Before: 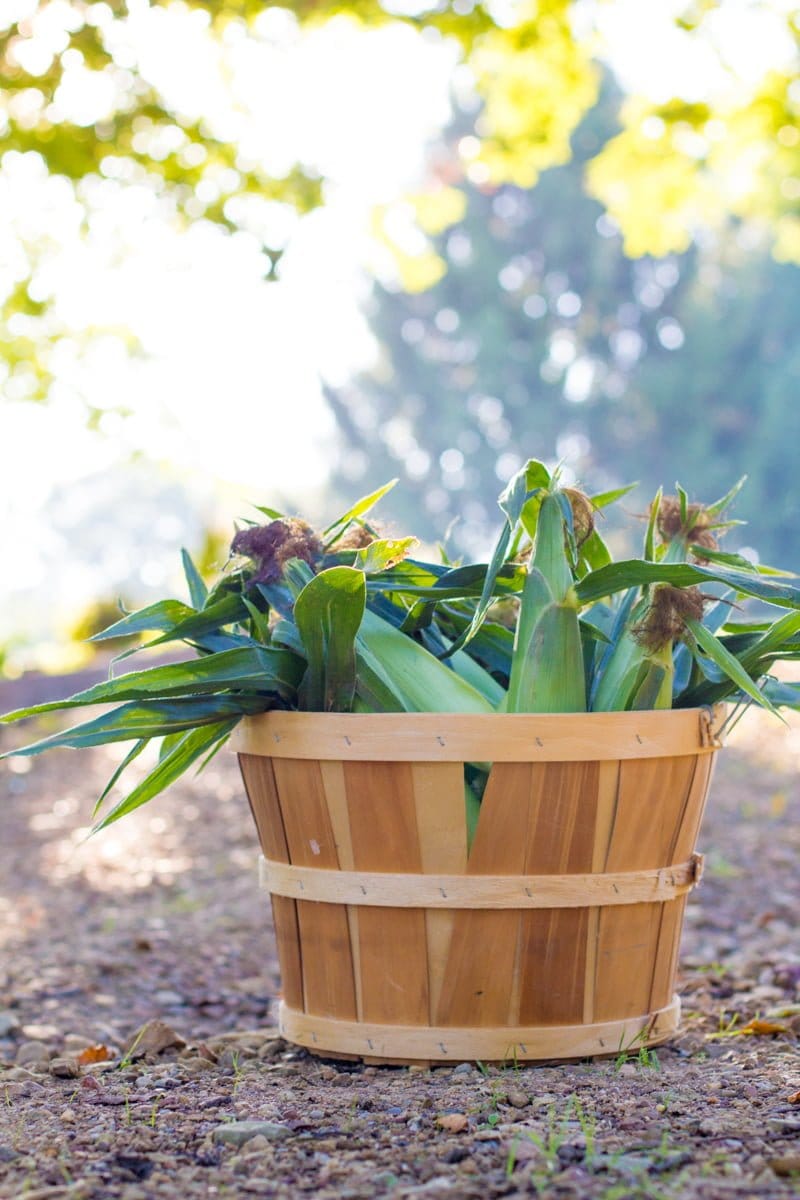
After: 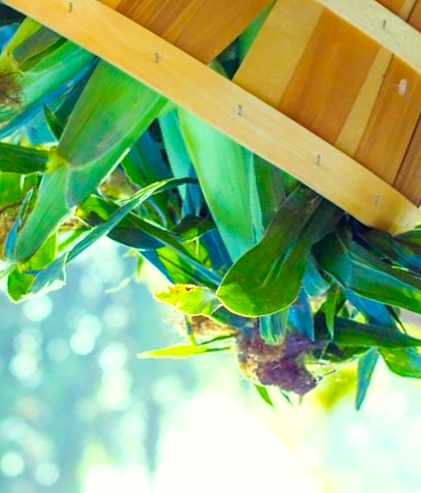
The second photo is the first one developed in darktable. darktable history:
crop and rotate: angle 148.15°, left 9.177%, top 15.627%, right 4.372%, bottom 16.933%
contrast brightness saturation: saturation -0.176
tone equalizer: -8 EV -0.45 EV, -7 EV -0.388 EV, -6 EV -0.353 EV, -5 EV -0.218 EV, -3 EV 0.236 EV, -2 EV 0.353 EV, -1 EV 0.392 EV, +0 EV 0.4 EV, mask exposure compensation -0.507 EV
color correction: highlights a* -11.01, highlights b* 9.8, saturation 1.71
